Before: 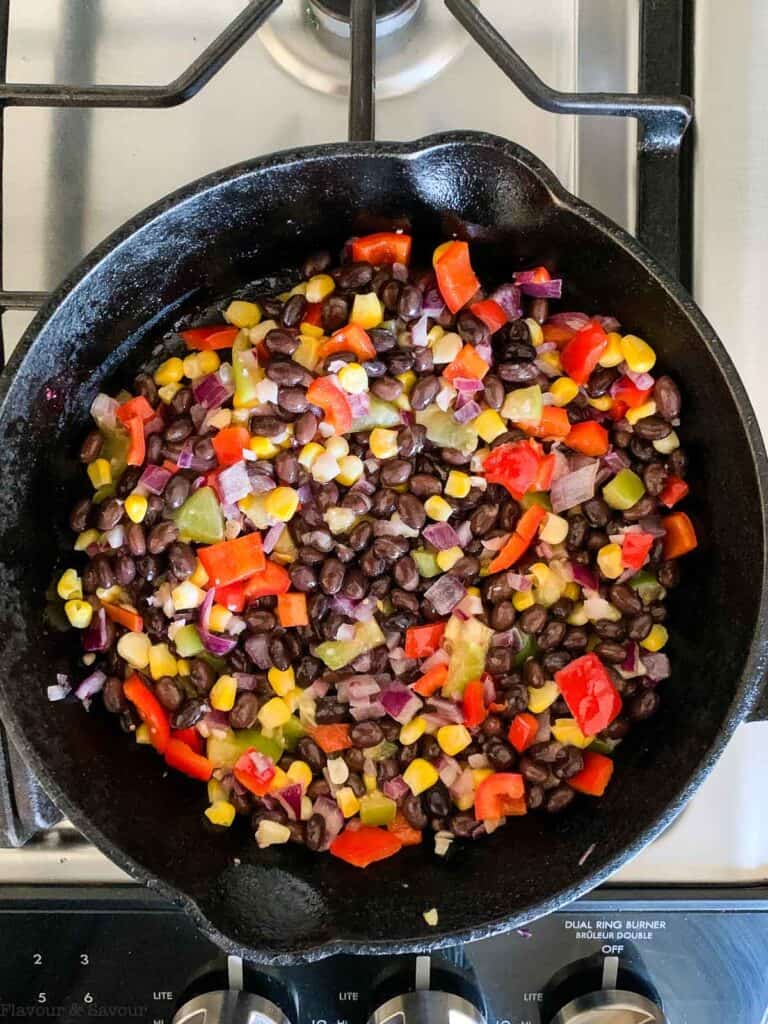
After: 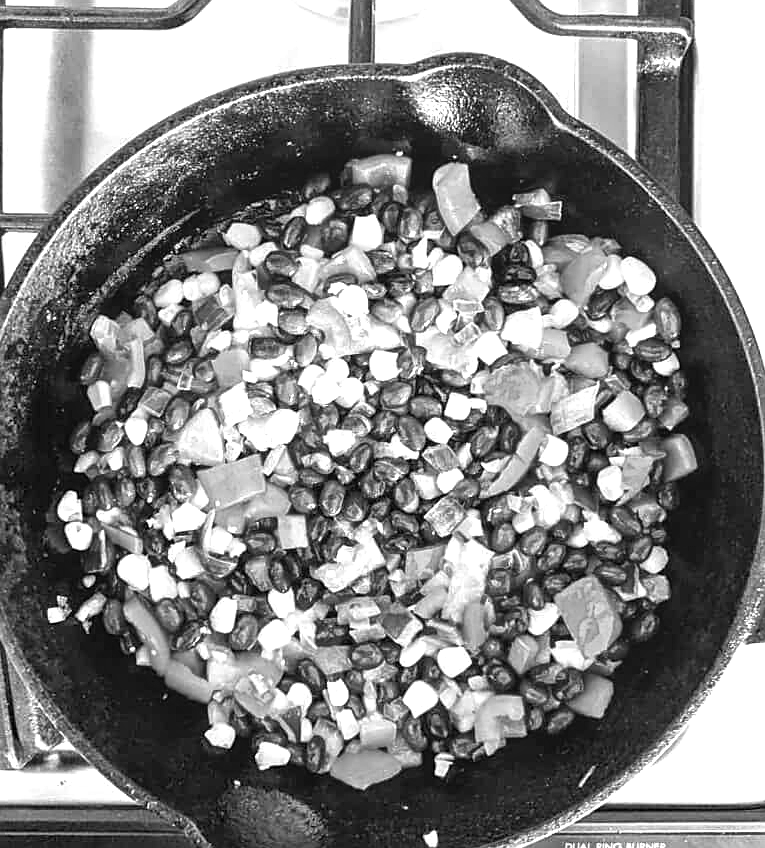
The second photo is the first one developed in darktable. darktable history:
sharpen: on, module defaults
exposure: black level correction 0, exposure 1.2 EV, compensate exposure bias true, compensate highlight preservation false
monochrome: on, module defaults
crop: top 7.625%, bottom 8.027%
local contrast: detail 110%
